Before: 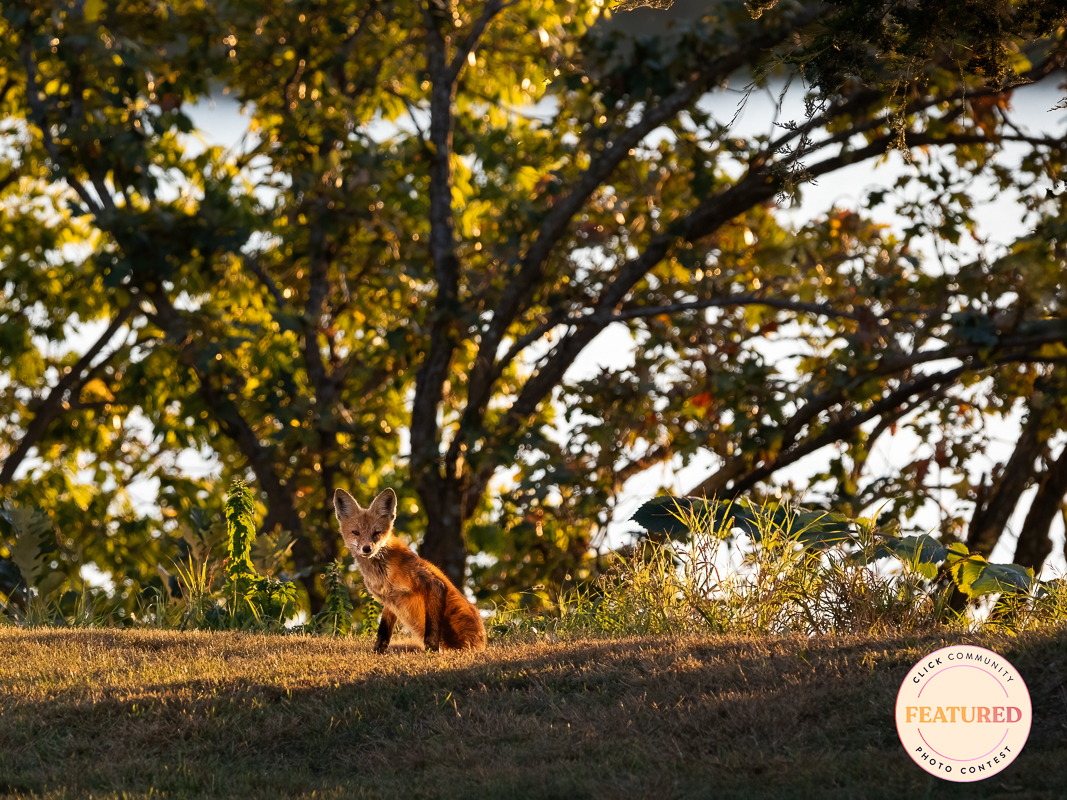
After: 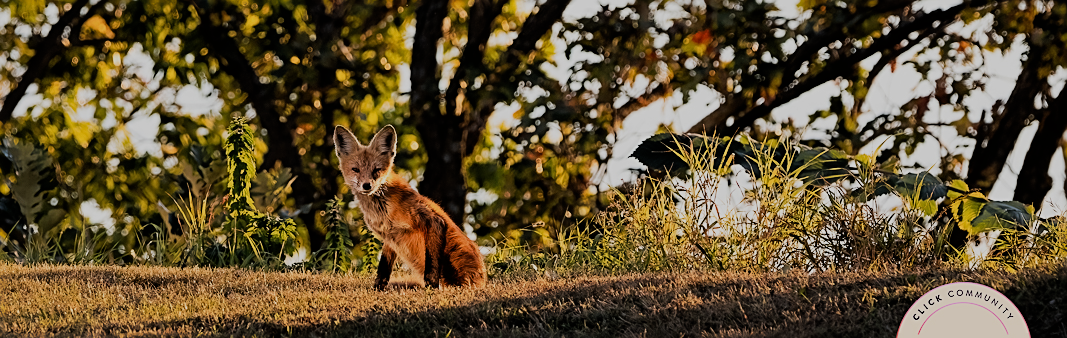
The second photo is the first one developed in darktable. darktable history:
sharpen: on, module defaults
filmic rgb: black relative exposure -6.1 EV, white relative exposure 6.97 EV, hardness 2.25
crop: top 45.476%, bottom 12.188%
